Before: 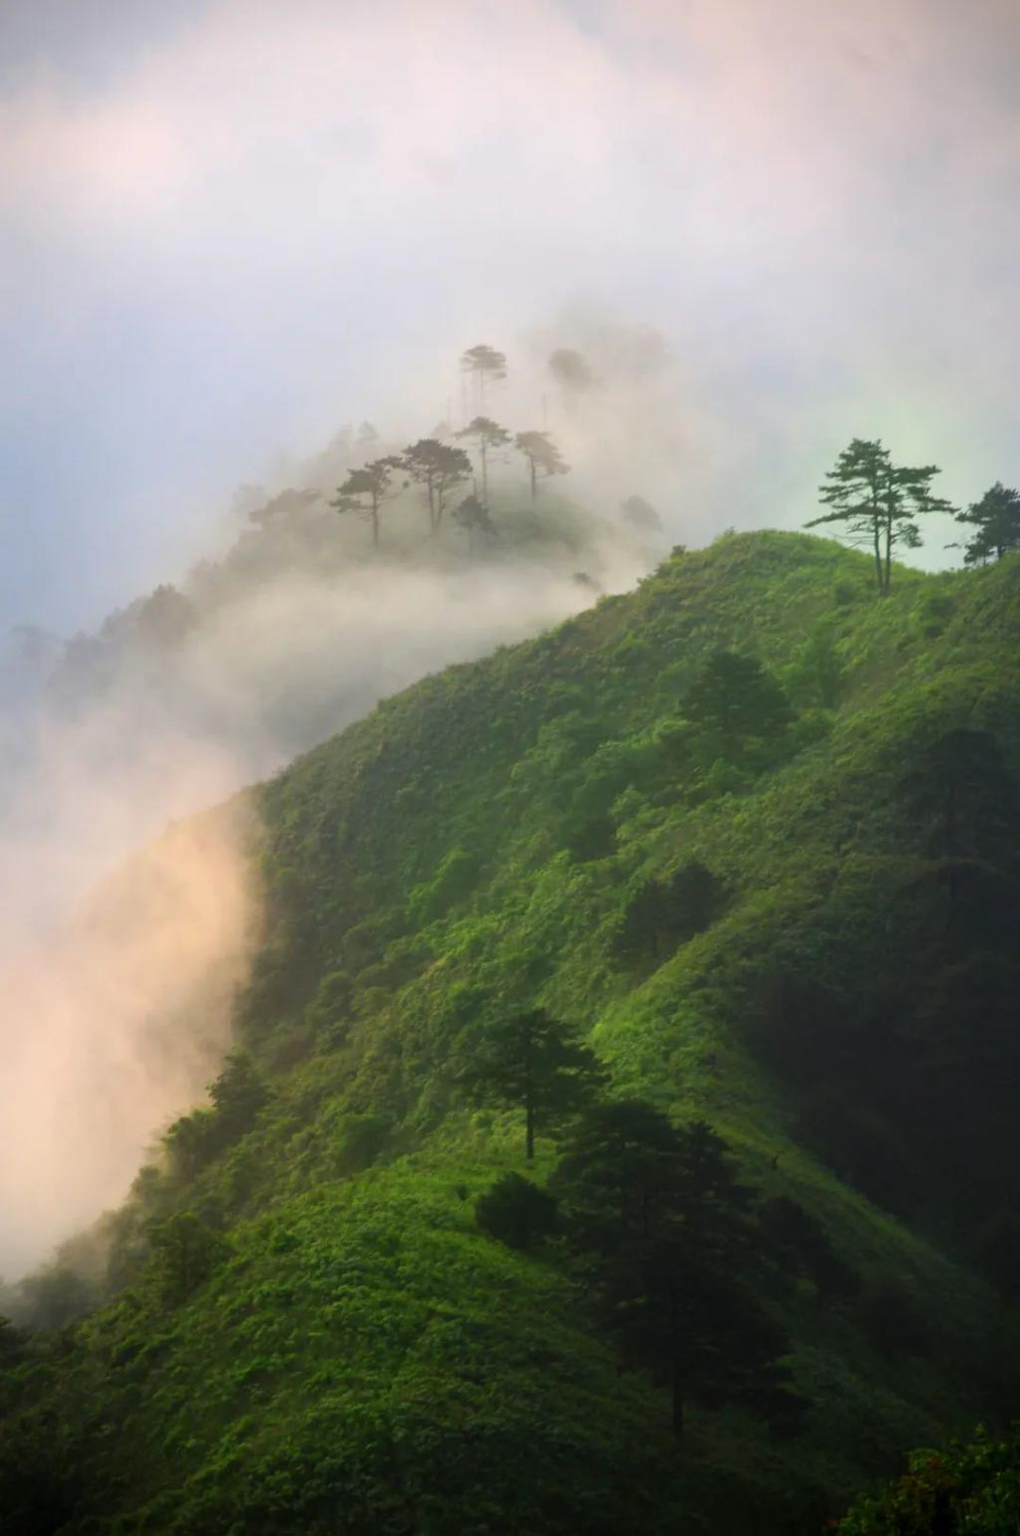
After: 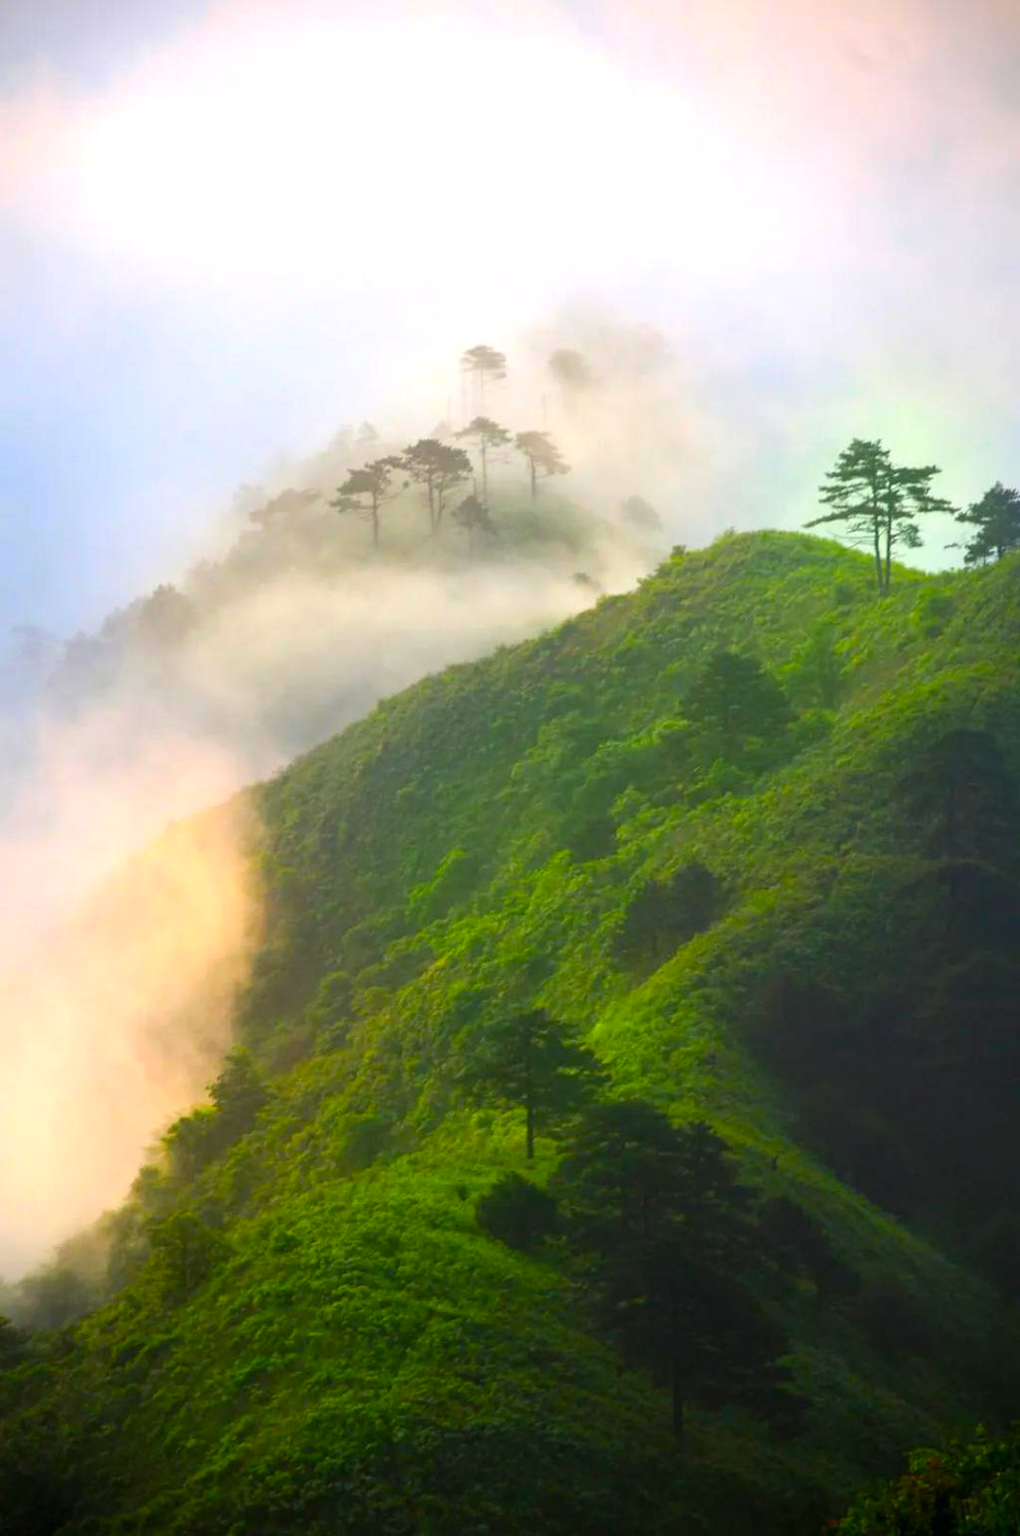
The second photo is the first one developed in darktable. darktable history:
color balance rgb: perceptual saturation grading › global saturation 30%, global vibrance 30%
exposure: black level correction 0, exposure 0.5 EV, compensate highlight preservation false
